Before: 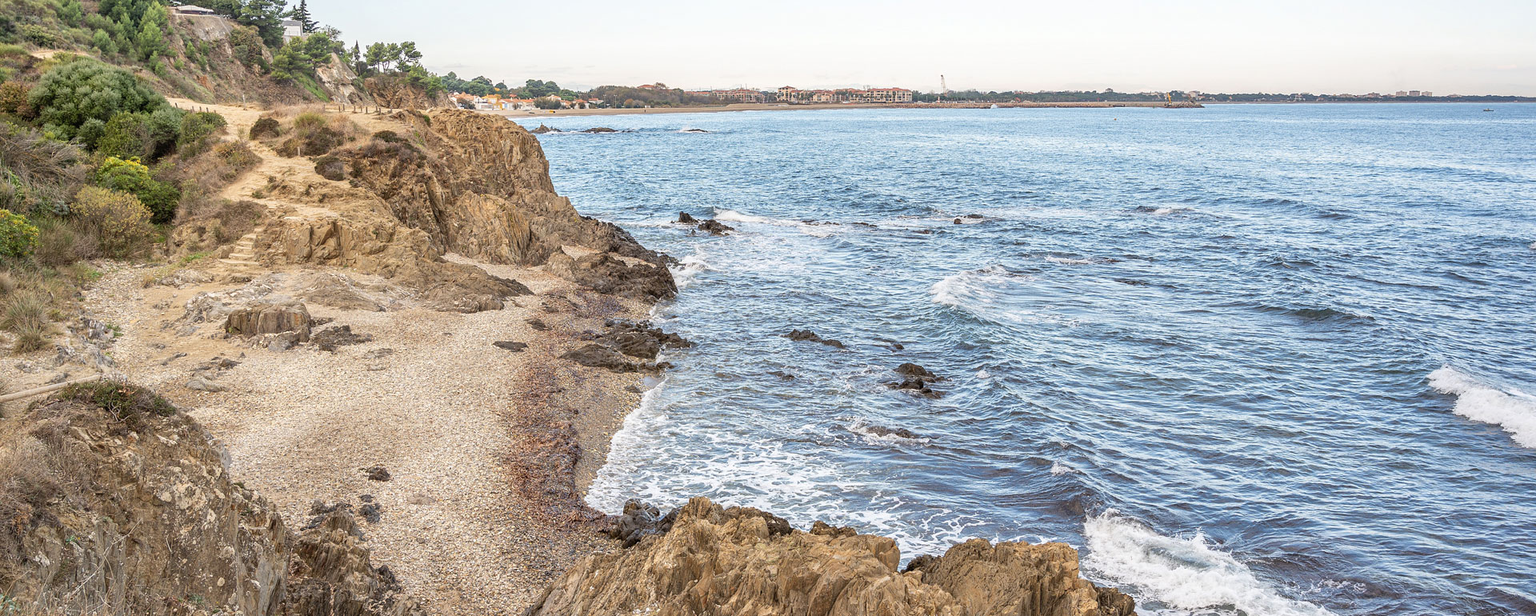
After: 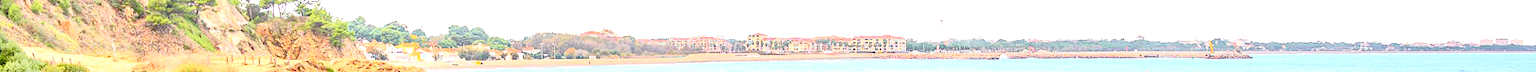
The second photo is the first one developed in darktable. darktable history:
exposure: black level correction 0, exposure 1 EV, compensate exposure bias true, compensate highlight preservation false
crop and rotate: left 9.644%, top 9.491%, right 6.021%, bottom 80.509%
white balance: red 1.004, blue 1.024
tone curve: curves: ch0 [(0, 0.005) (0.103, 0.097) (0.18, 0.22) (0.378, 0.482) (0.504, 0.631) (0.663, 0.801) (0.834, 0.914) (1, 0.971)]; ch1 [(0, 0) (0.172, 0.123) (0.324, 0.253) (0.396, 0.388) (0.478, 0.461) (0.499, 0.498) (0.522, 0.528) (0.604, 0.692) (0.704, 0.818) (1, 1)]; ch2 [(0, 0) (0.411, 0.424) (0.496, 0.5) (0.515, 0.519) (0.555, 0.585) (0.628, 0.703) (1, 1)], color space Lab, independent channels, preserve colors none
color balance rgb: perceptual saturation grading › global saturation 20%, perceptual saturation grading › highlights -25%, perceptual saturation grading › shadows 25%
